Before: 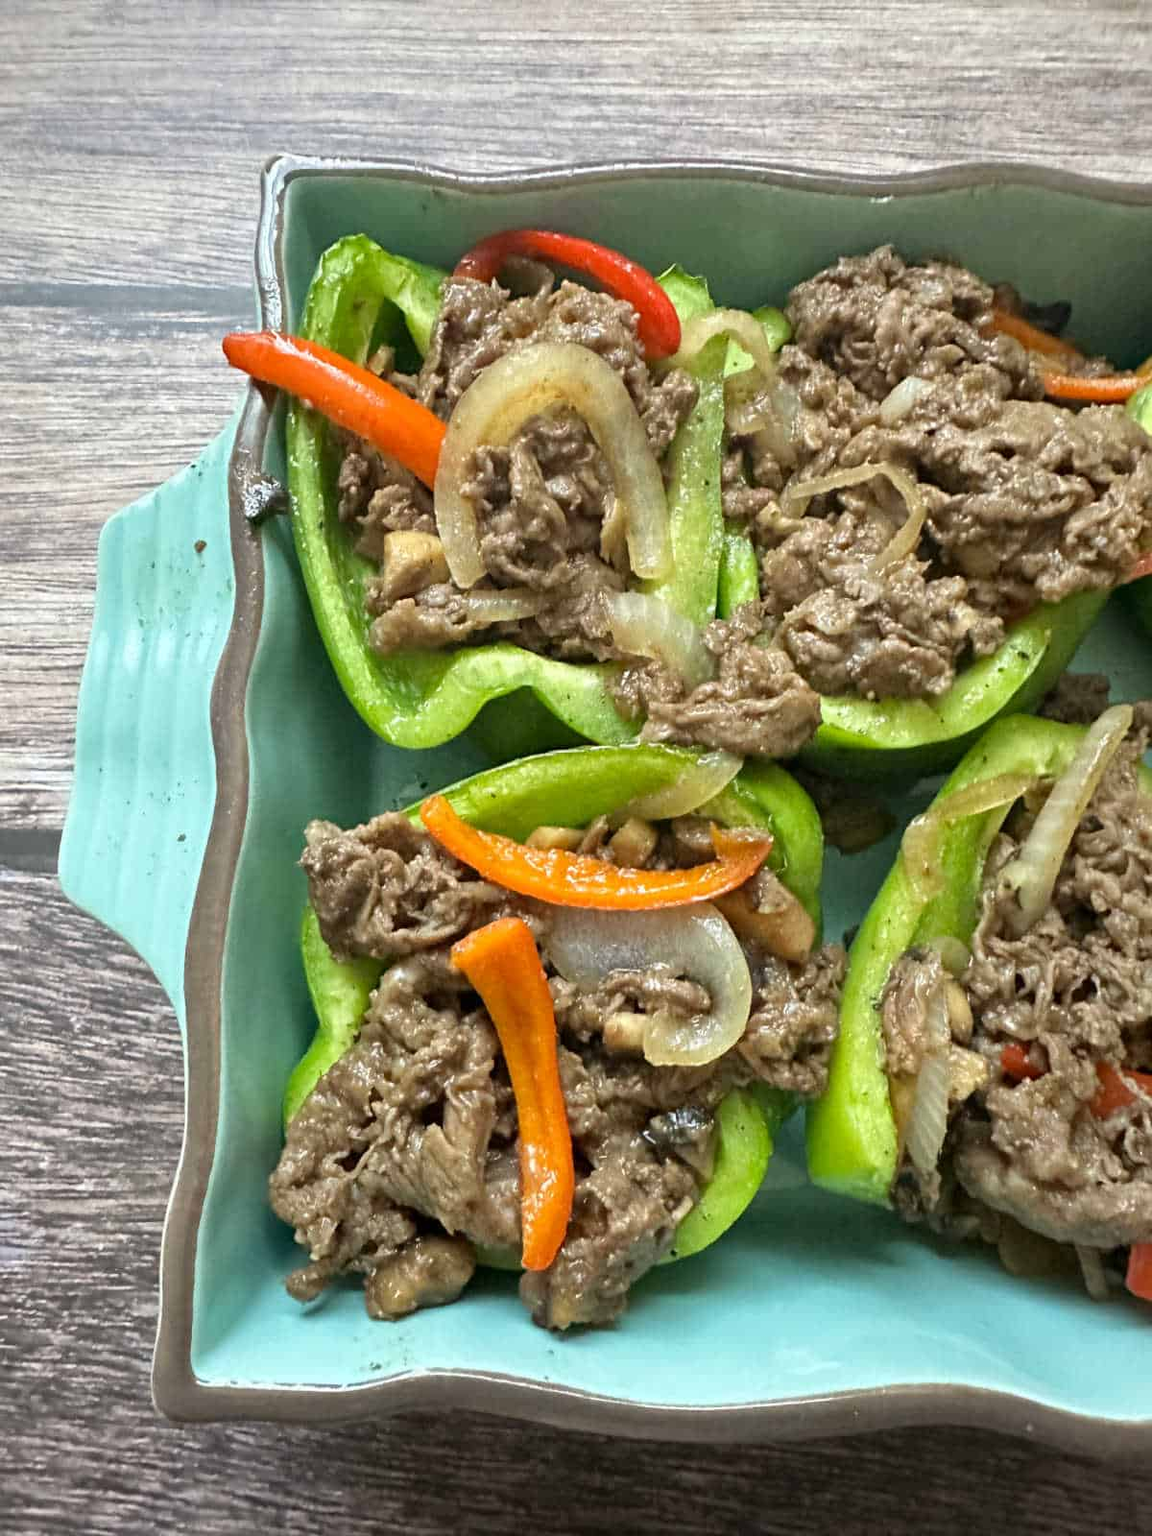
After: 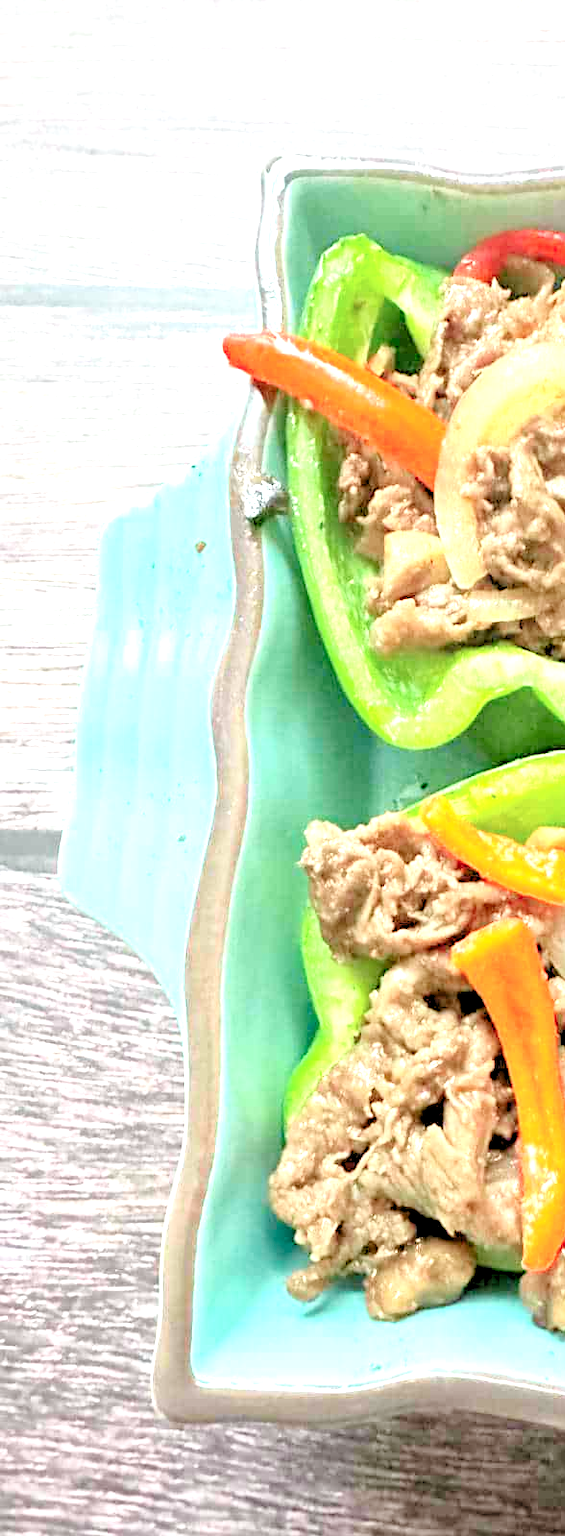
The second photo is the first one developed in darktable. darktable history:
exposure: black level correction 0, exposure 1.5 EV, compensate highlight preservation false
crop and rotate: left 0%, top 0%, right 50.845%
levels: levels [0.093, 0.434, 0.988]
tone curve: curves: ch0 [(0, 0) (0.058, 0.027) (0.214, 0.183) (0.304, 0.288) (0.561, 0.554) (0.687, 0.677) (0.768, 0.768) (0.858, 0.861) (0.986, 0.957)]; ch1 [(0, 0) (0.172, 0.123) (0.312, 0.296) (0.437, 0.429) (0.471, 0.469) (0.502, 0.5) (0.513, 0.515) (0.583, 0.604) (0.631, 0.659) (0.703, 0.721) (0.889, 0.924) (1, 1)]; ch2 [(0, 0) (0.411, 0.424) (0.485, 0.497) (0.502, 0.5) (0.517, 0.511) (0.566, 0.573) (0.622, 0.613) (0.709, 0.677) (1, 1)], color space Lab, independent channels, preserve colors none
